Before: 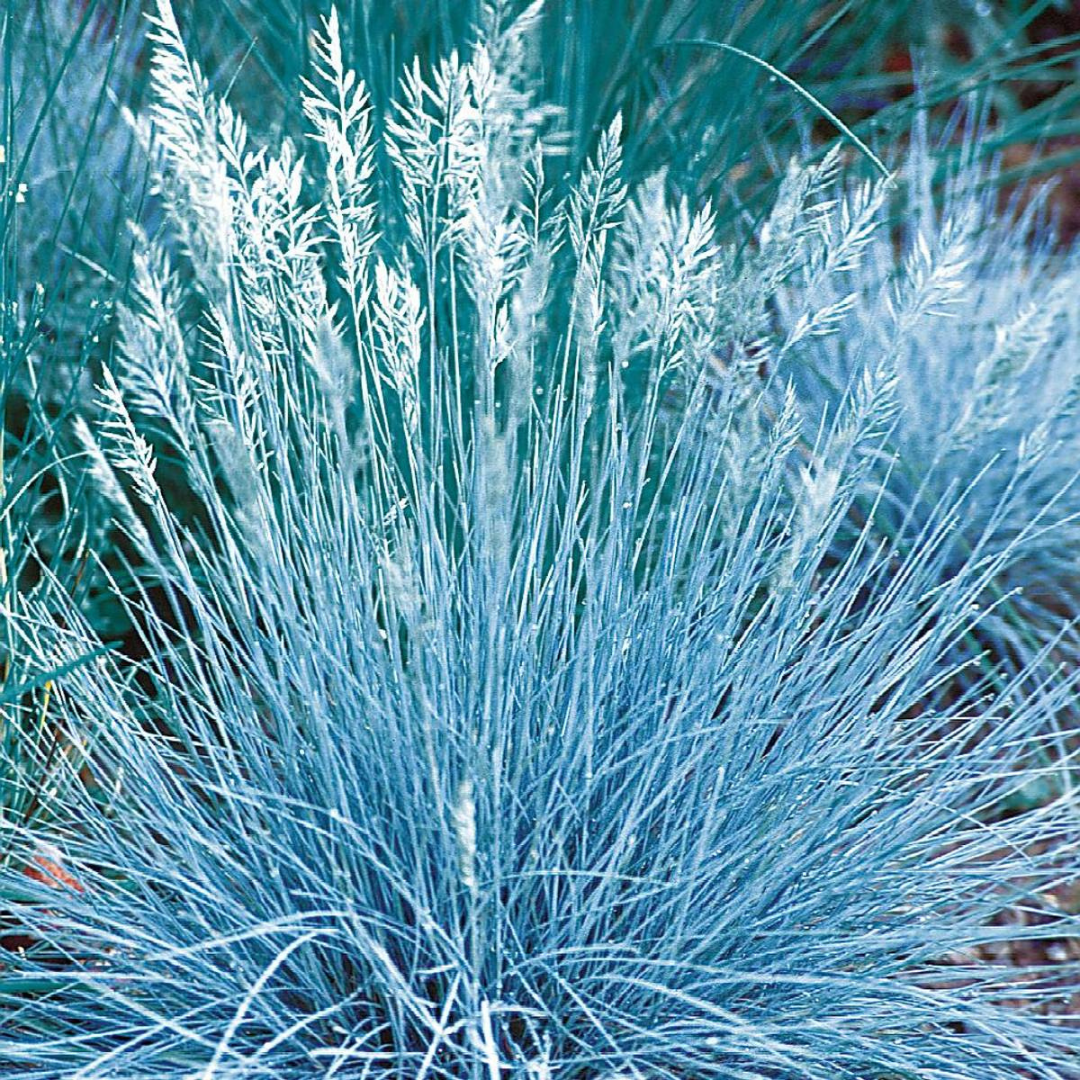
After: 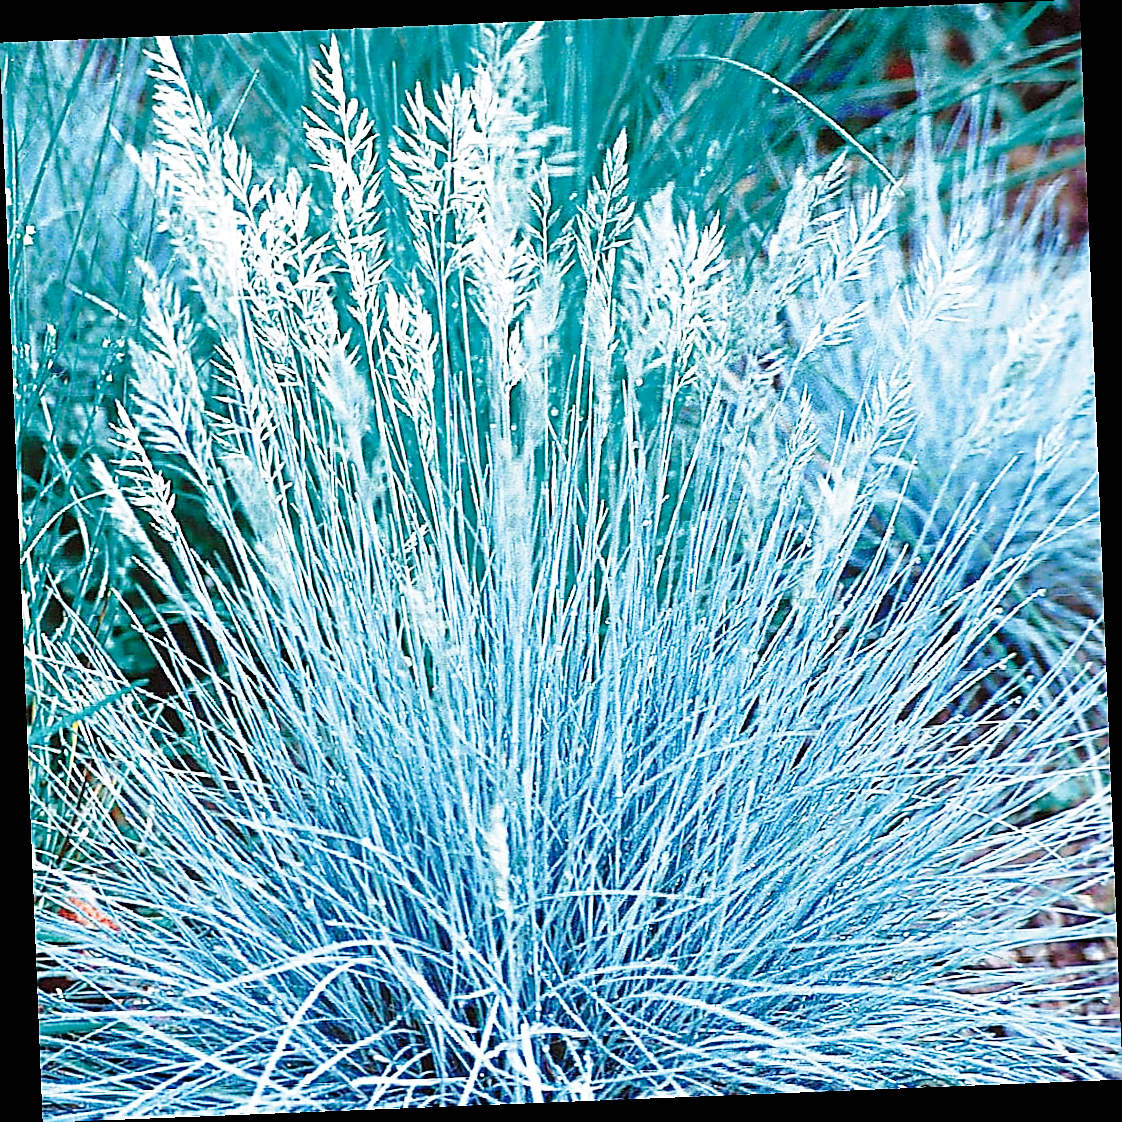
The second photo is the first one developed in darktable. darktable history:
sharpen: radius 1.4, amount 1.25, threshold 0.7
exposure: compensate highlight preservation false
base curve: curves: ch0 [(0, 0) (0.028, 0.03) (0.121, 0.232) (0.46, 0.748) (0.859, 0.968) (1, 1)], preserve colors none
rotate and perspective: rotation -2.29°, automatic cropping off
